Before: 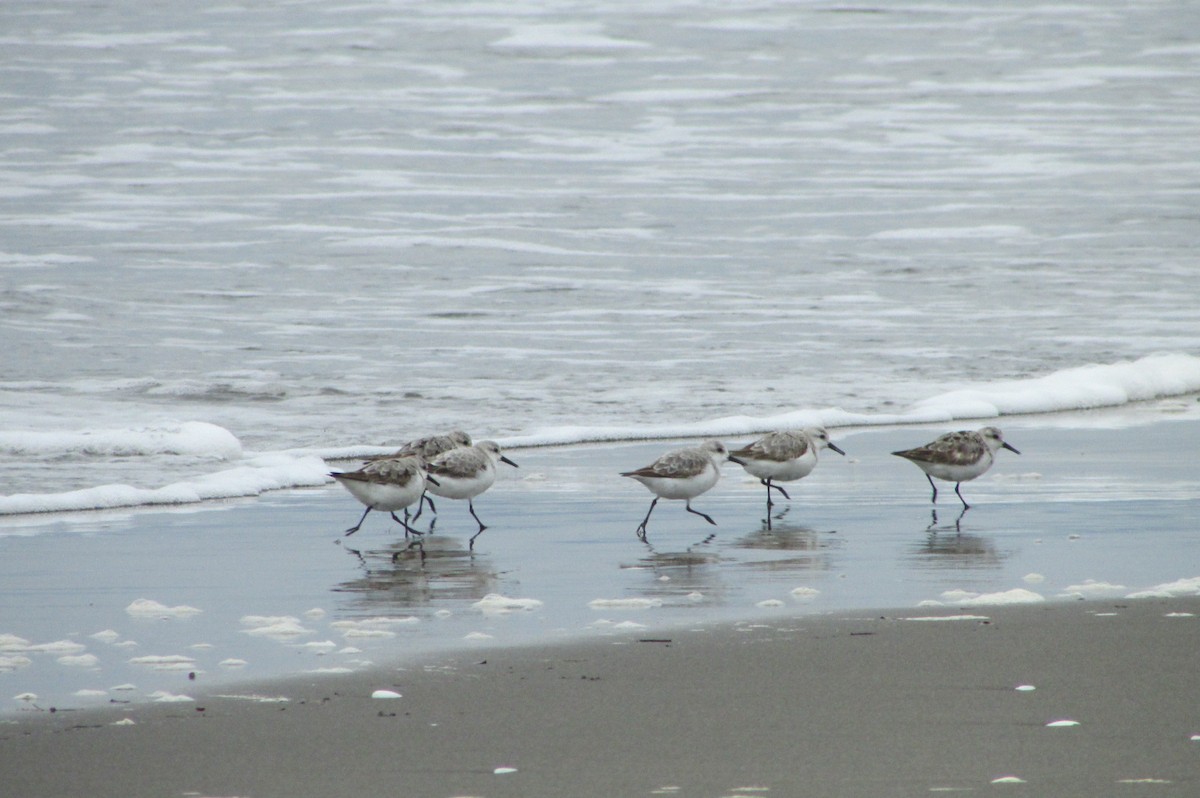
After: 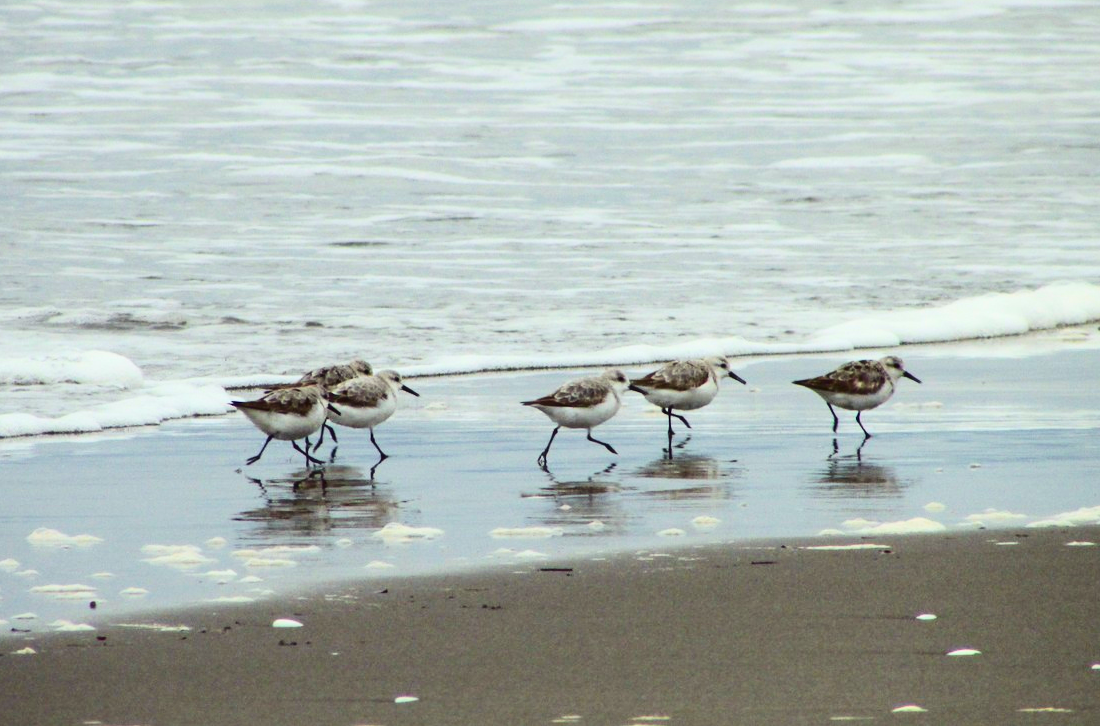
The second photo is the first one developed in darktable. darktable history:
crop and rotate: left 8.282%, top 8.916%
color correction: highlights a* -1.19, highlights b* 4.53, shadows a* 3.67
contrast brightness saturation: contrast 0.326, brightness -0.083, saturation 0.171
velvia: on, module defaults
color zones: curves: ch1 [(0.24, 0.634) (0.75, 0.5)]; ch2 [(0.253, 0.437) (0.745, 0.491)]
